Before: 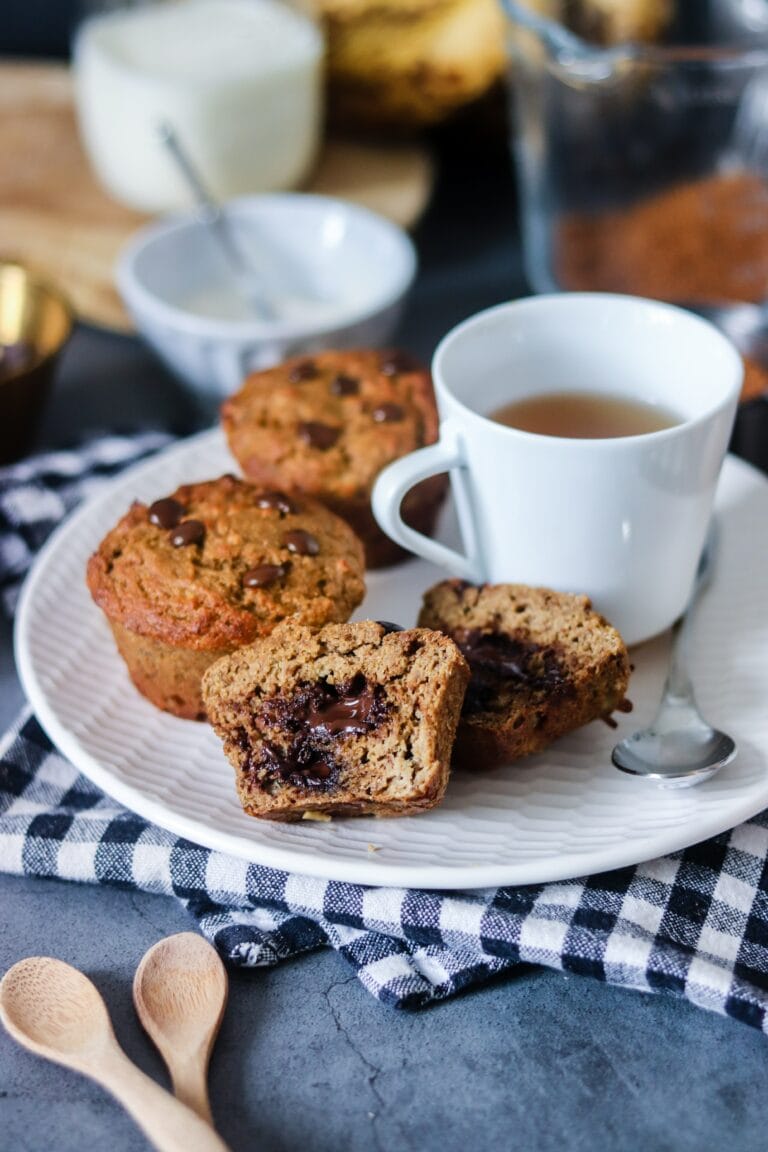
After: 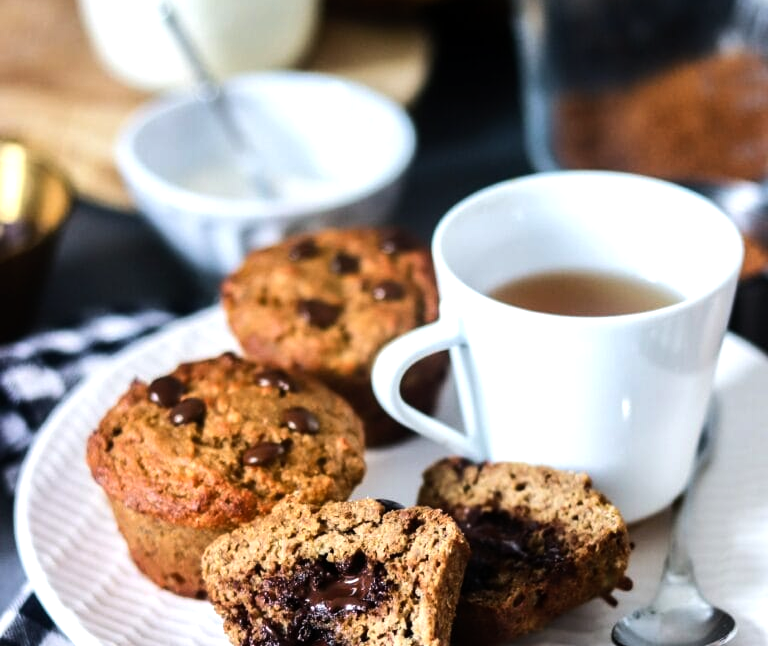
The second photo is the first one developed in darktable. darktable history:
tone equalizer: -8 EV -0.75 EV, -7 EV -0.7 EV, -6 EV -0.6 EV, -5 EV -0.4 EV, -3 EV 0.4 EV, -2 EV 0.6 EV, -1 EV 0.7 EV, +0 EV 0.75 EV, edges refinement/feathering 500, mask exposure compensation -1.57 EV, preserve details no
crop and rotate: top 10.605%, bottom 33.274%
